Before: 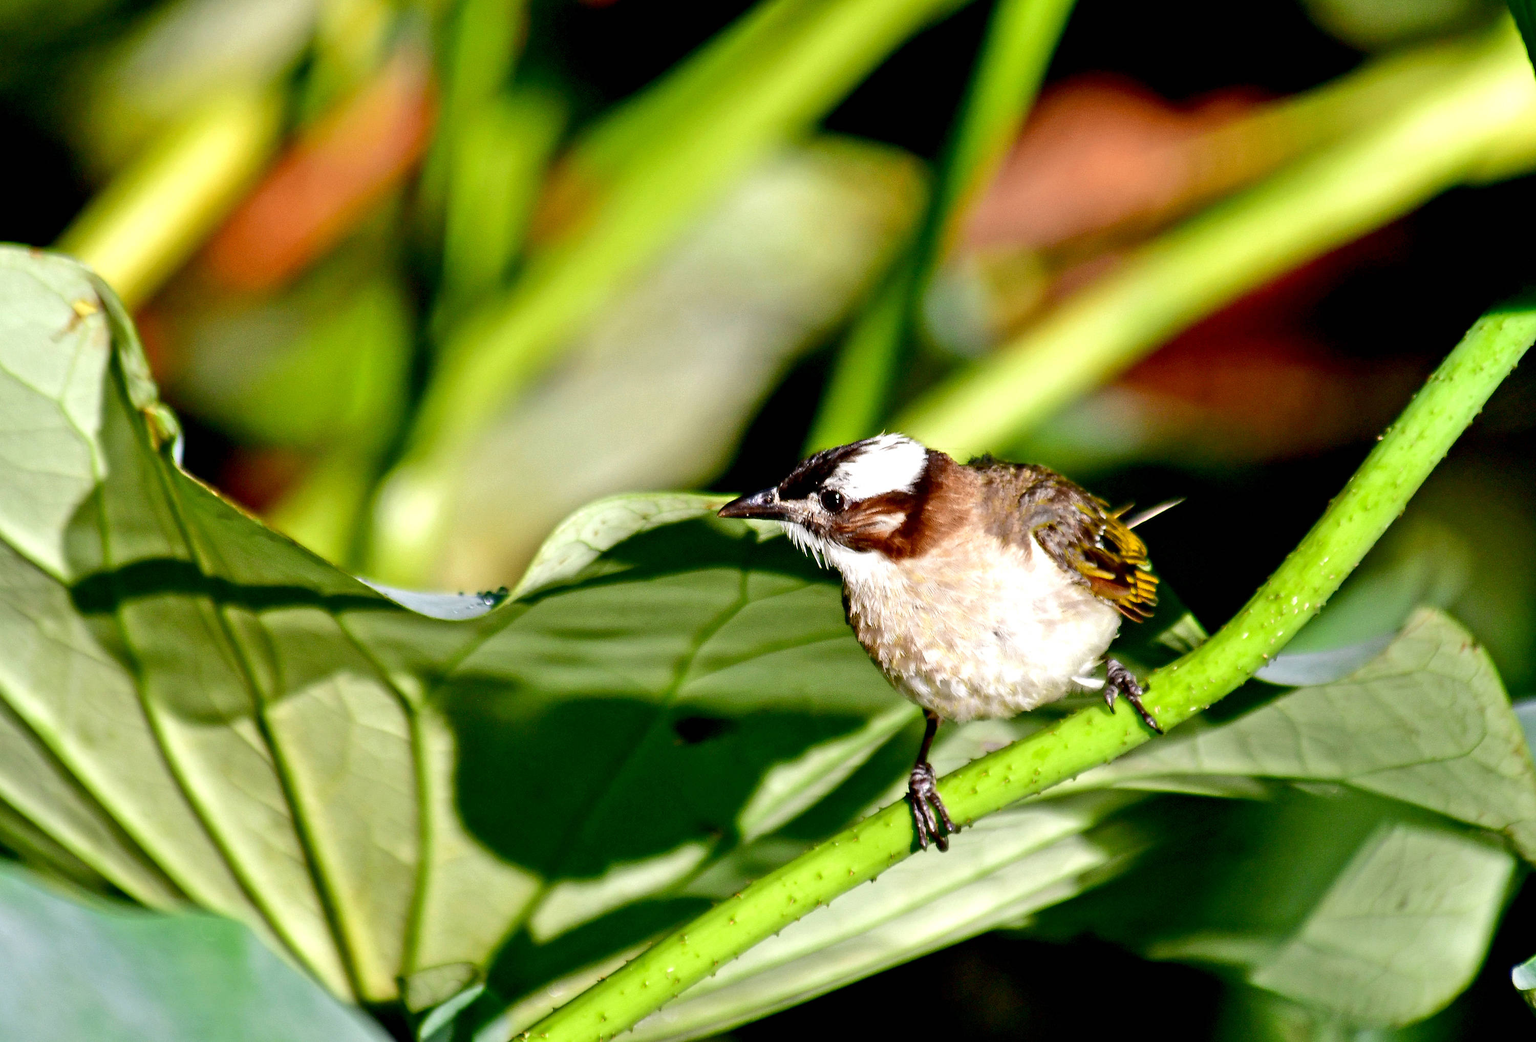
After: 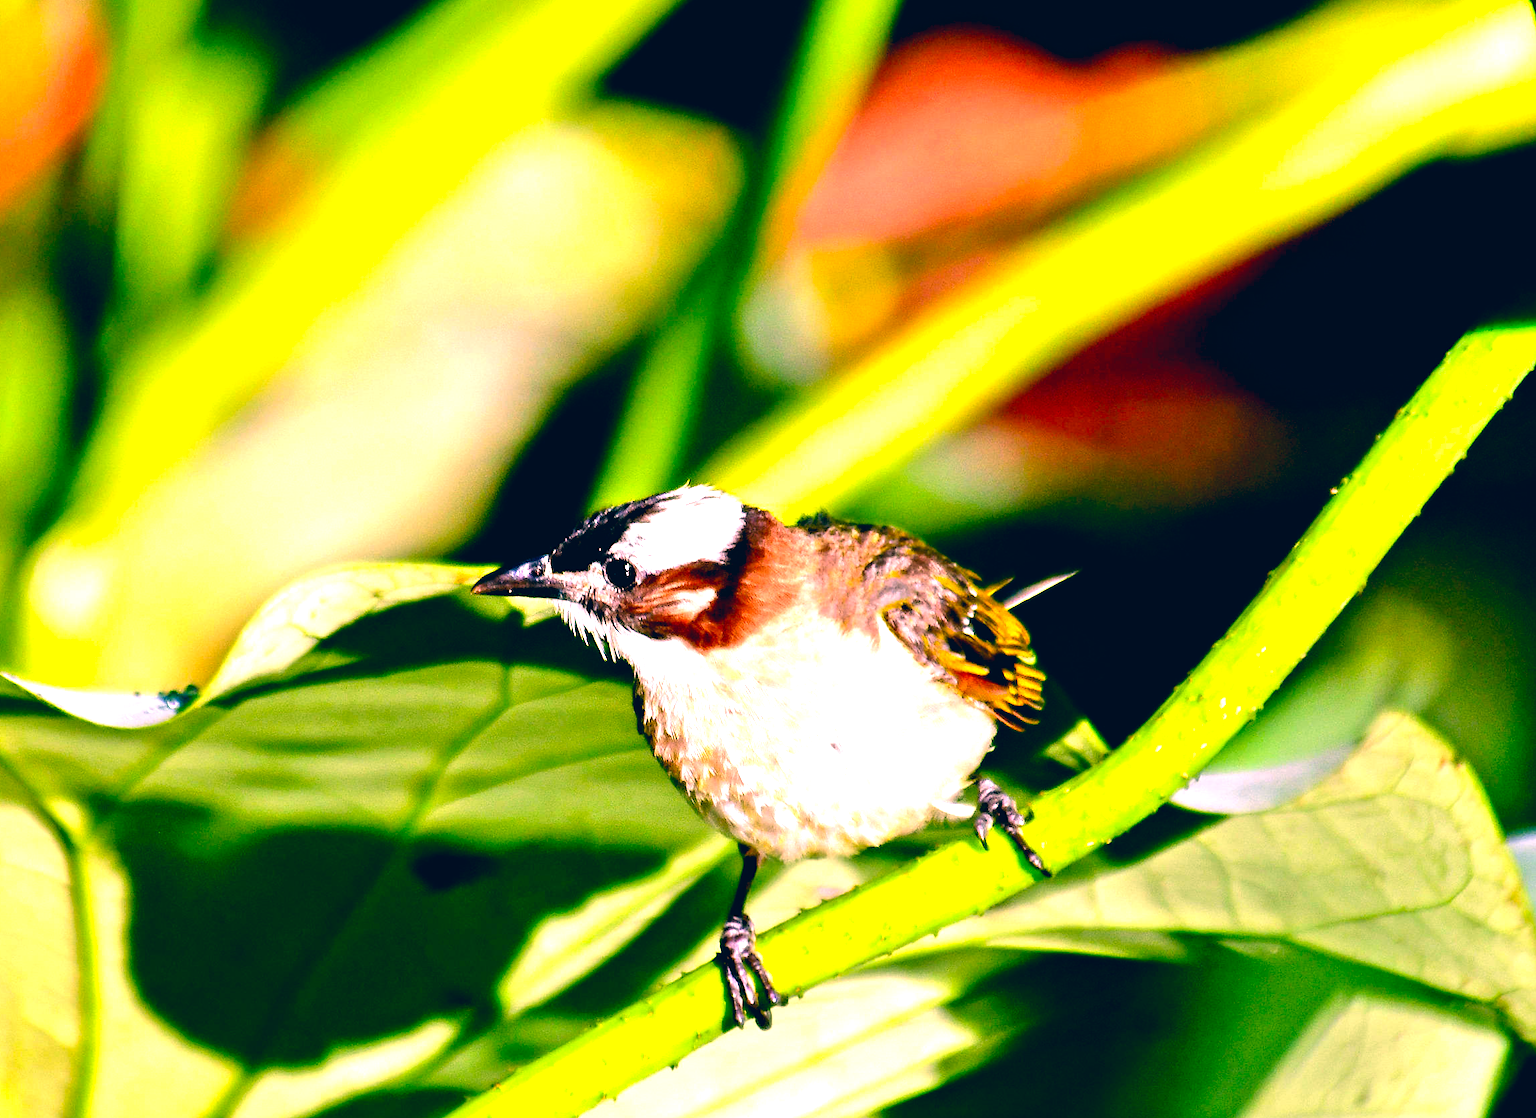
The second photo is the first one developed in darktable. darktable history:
color correction: highlights a* 16.25, highlights b* 0.299, shadows a* -15.15, shadows b* -14.33, saturation 1.46
crop: left 23.171%, top 5.854%, bottom 11.659%
tone equalizer: -8 EV -1.09 EV, -7 EV -1.01 EV, -6 EV -0.856 EV, -5 EV -0.564 EV, -3 EV 0.586 EV, -2 EV 0.894 EV, -1 EV 0.995 EV, +0 EV 1.07 EV
